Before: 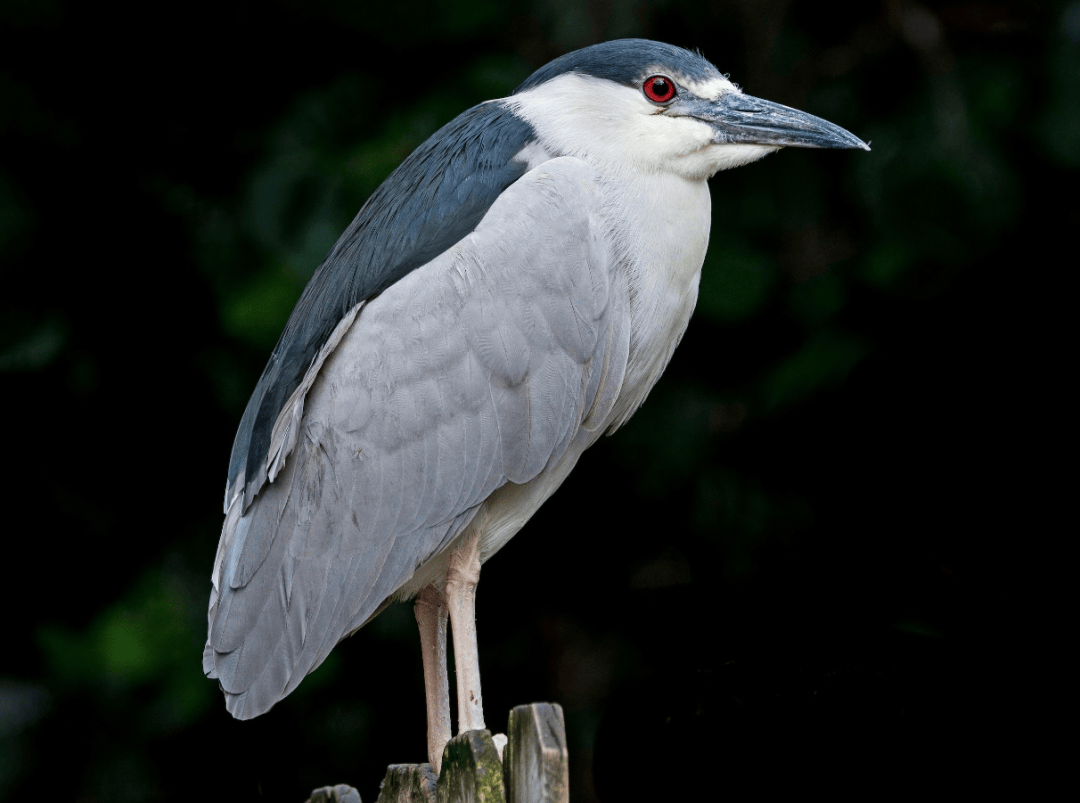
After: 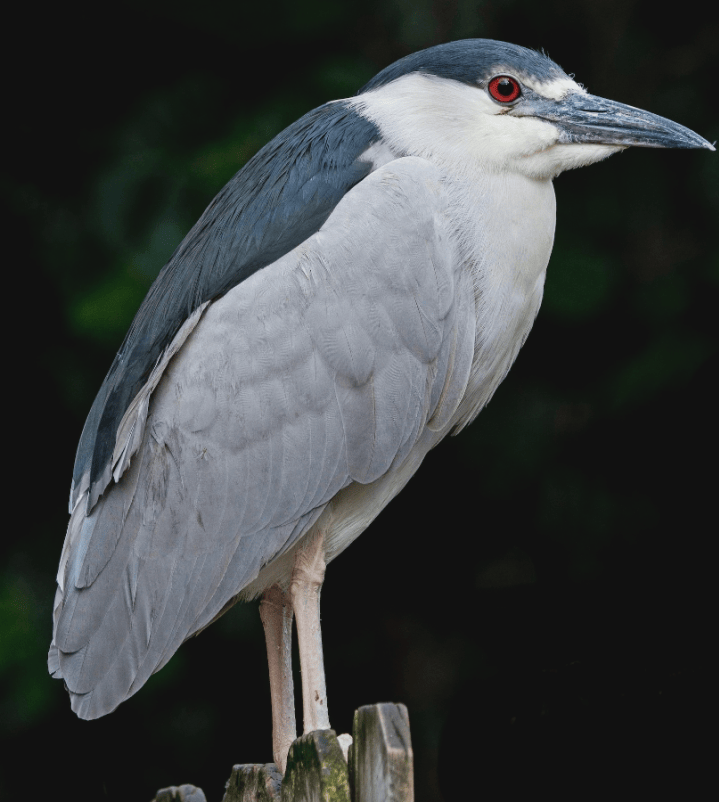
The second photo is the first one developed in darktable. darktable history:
contrast brightness saturation: contrast -0.1, saturation -0.1
crop and rotate: left 14.436%, right 18.898%
